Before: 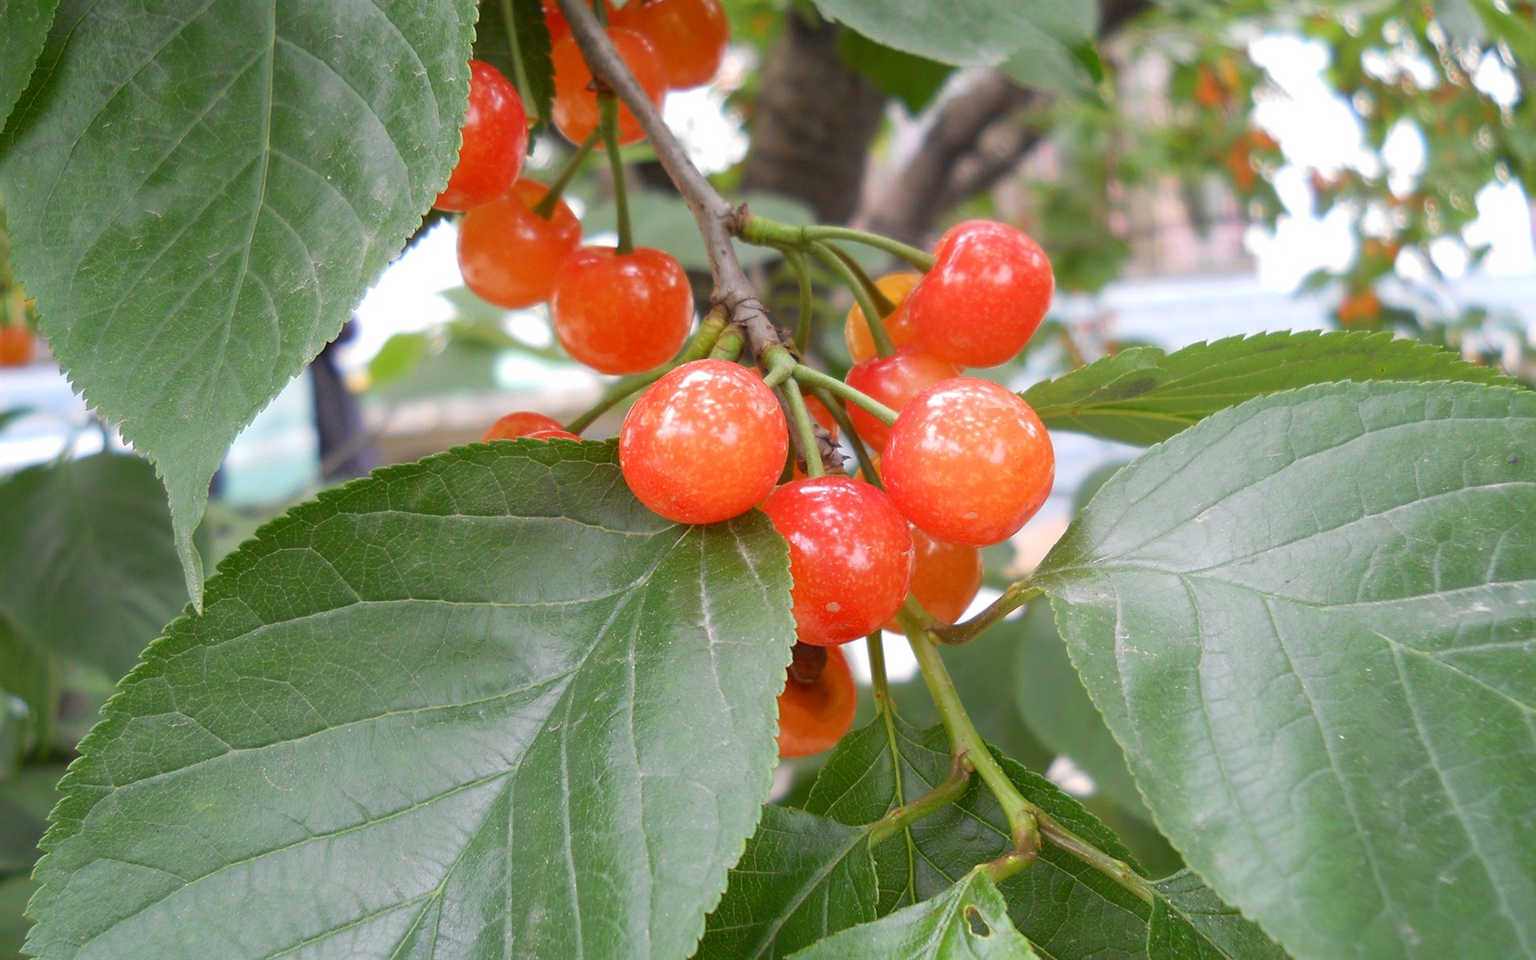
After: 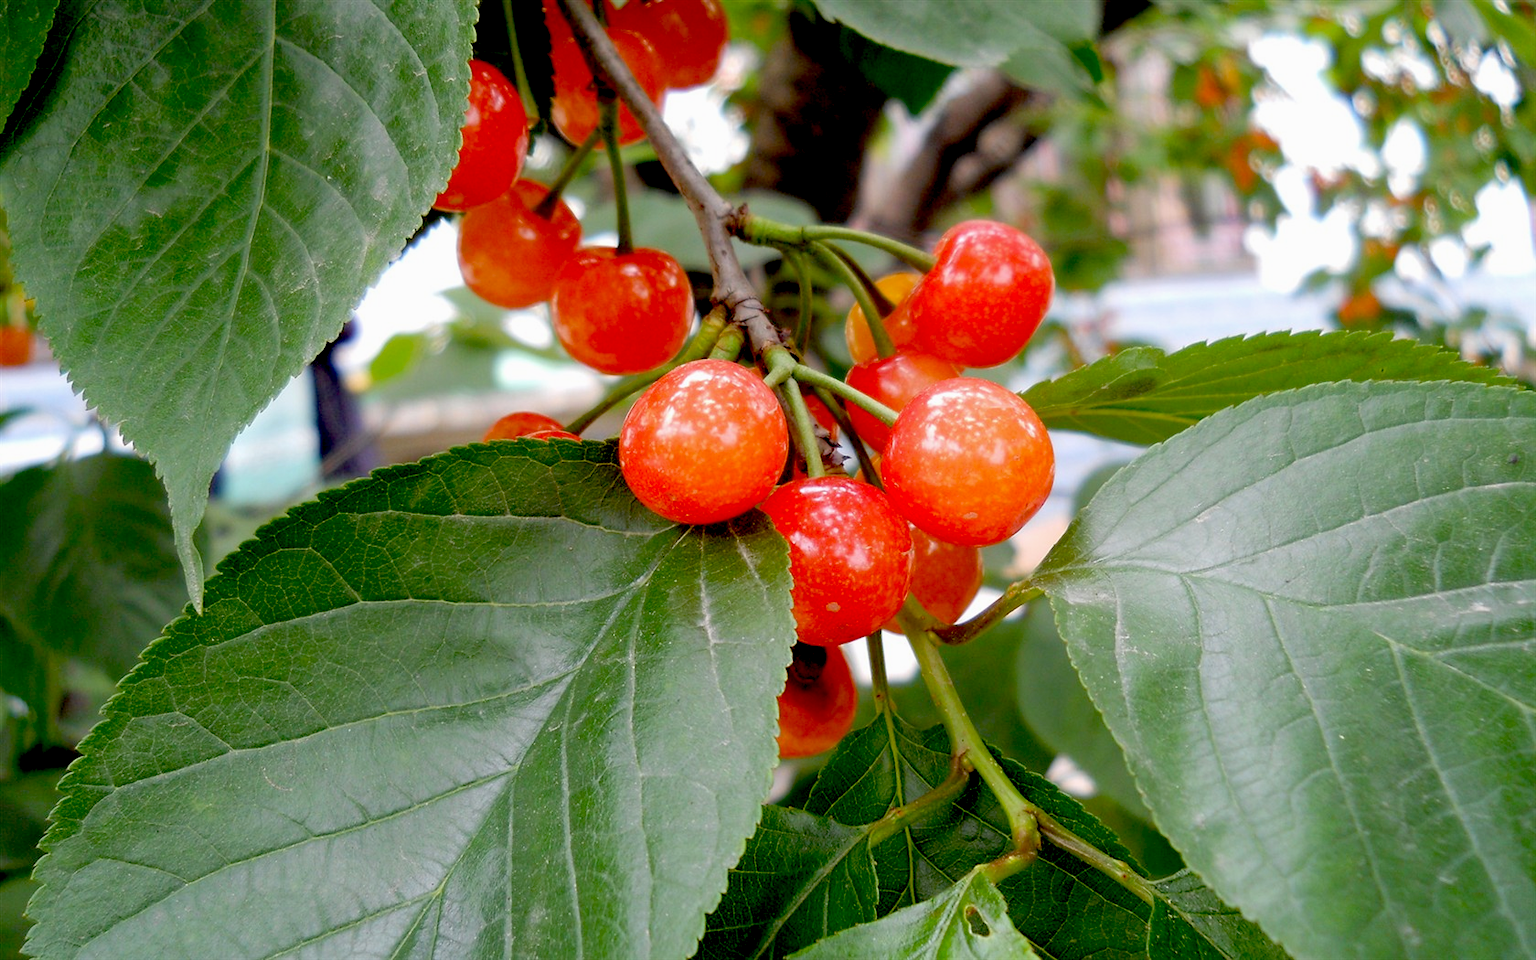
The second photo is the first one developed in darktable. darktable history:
exposure: black level correction 0.055, exposure -0.039 EV, compensate highlight preservation false
